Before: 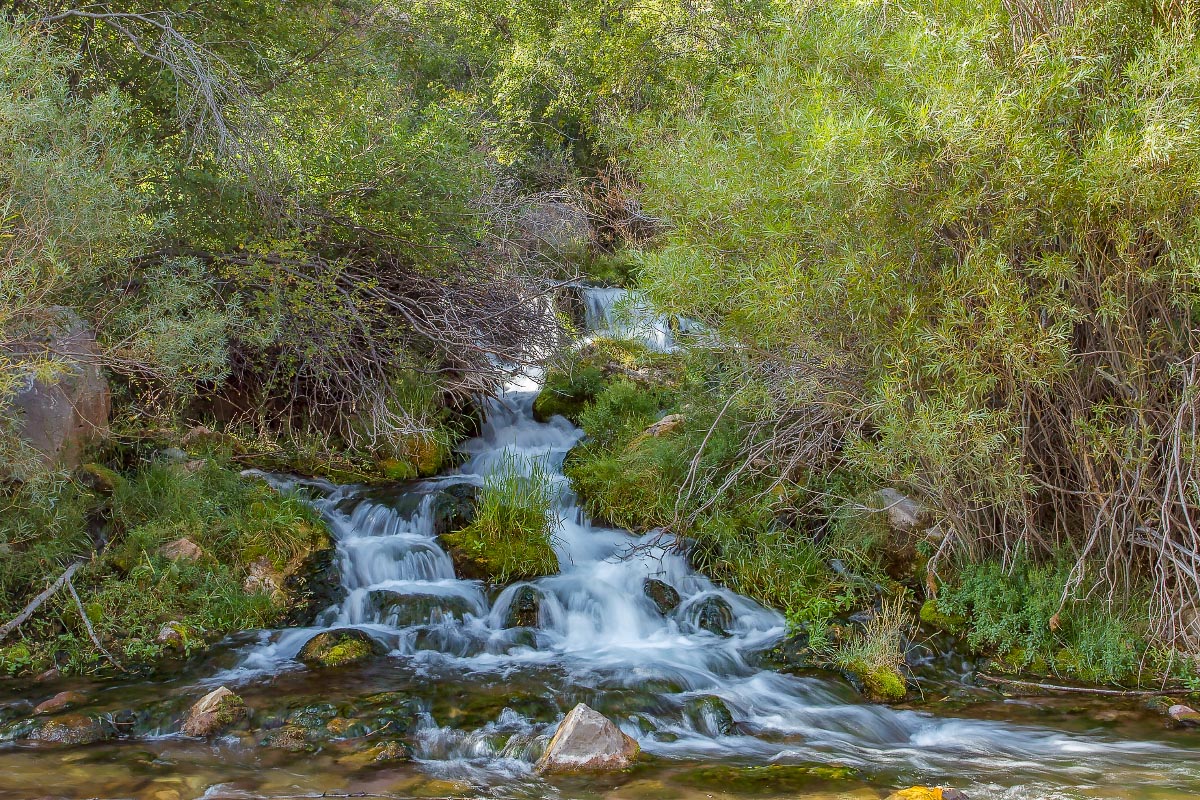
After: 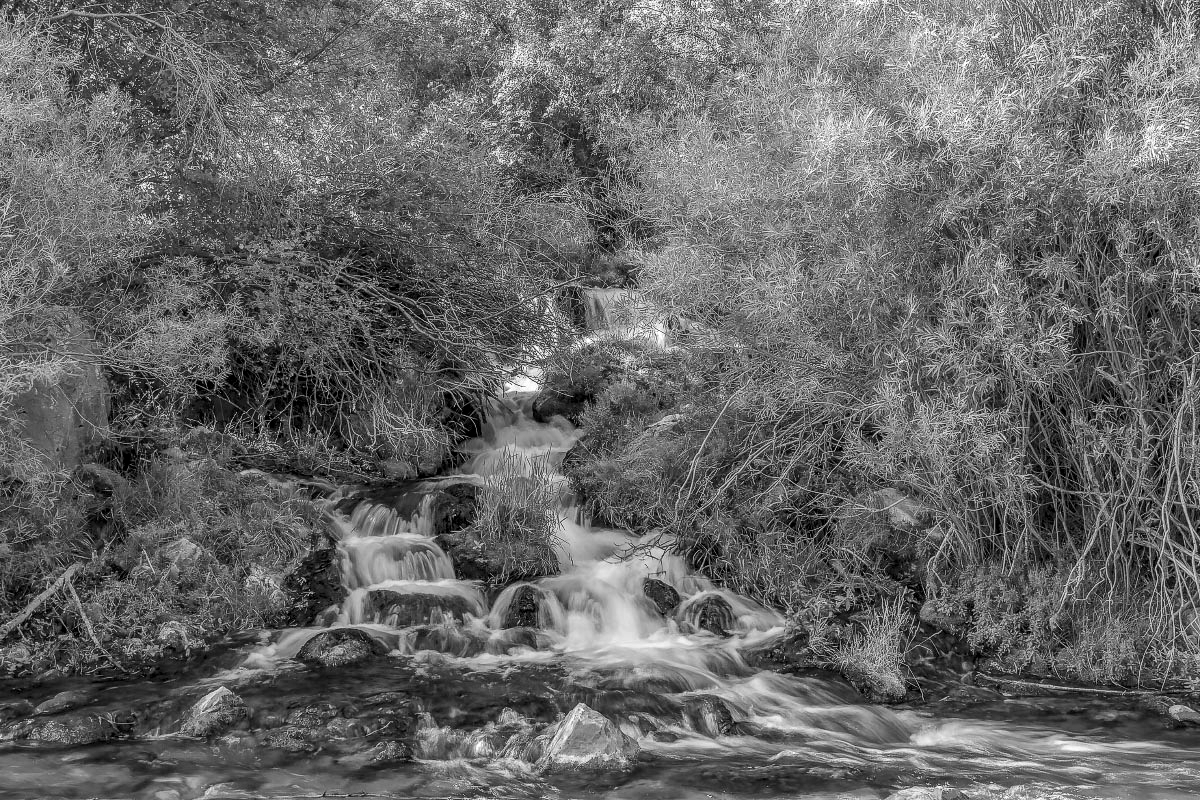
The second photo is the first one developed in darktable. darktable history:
local contrast: detail 130%
shadows and highlights: shadows 35, highlights -35, soften with gaussian
base curve: exposure shift 0, preserve colors none
monochrome: a -35.87, b 49.73, size 1.7
